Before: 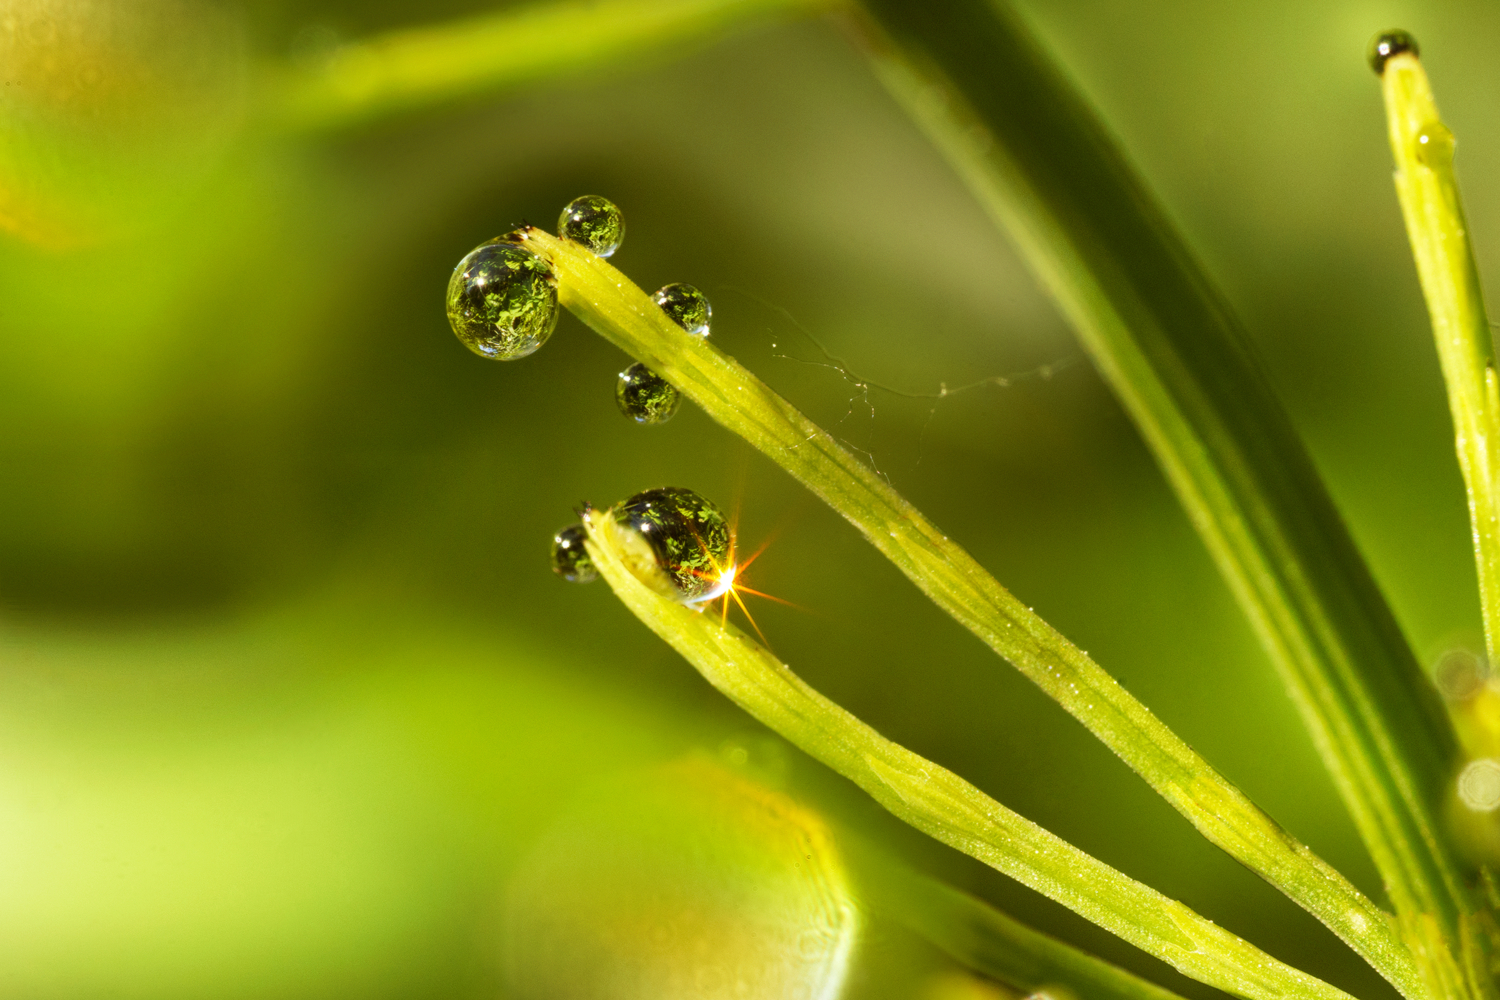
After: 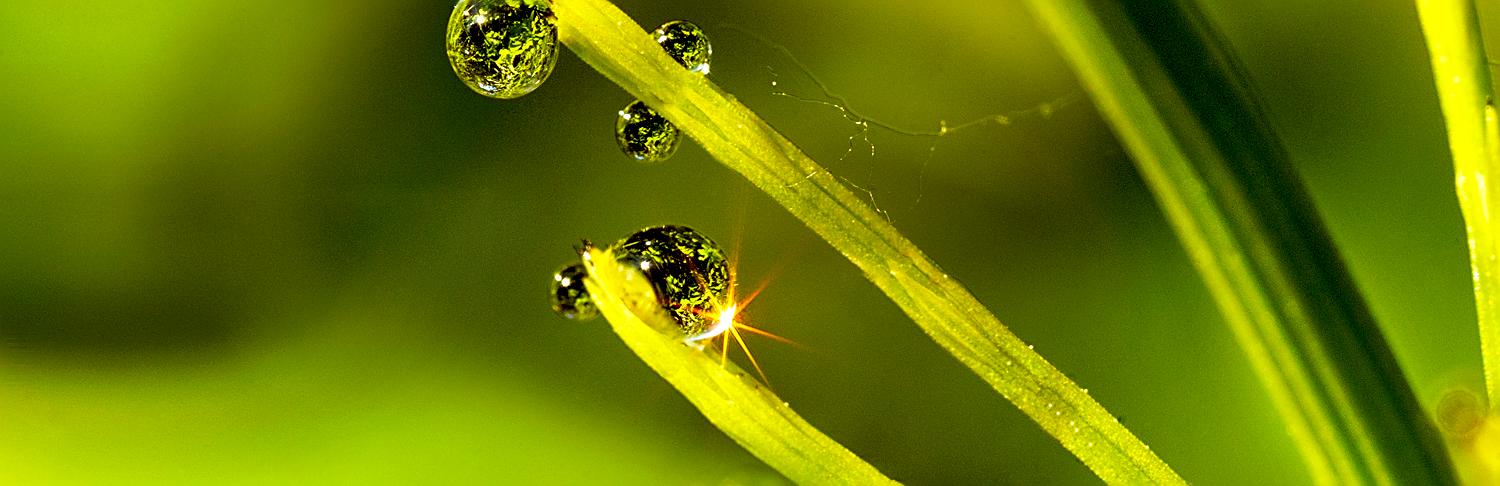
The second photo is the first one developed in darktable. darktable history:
contrast brightness saturation: contrast 0.038, saturation 0.15
sharpen: radius 1.647, amount 1.297
crop and rotate: top 26.263%, bottom 25.087%
color balance rgb: perceptual saturation grading › global saturation 9.562%, global vibrance 20%
exposure: black level correction 0.026, exposure 0.181 EV, compensate highlight preservation false
